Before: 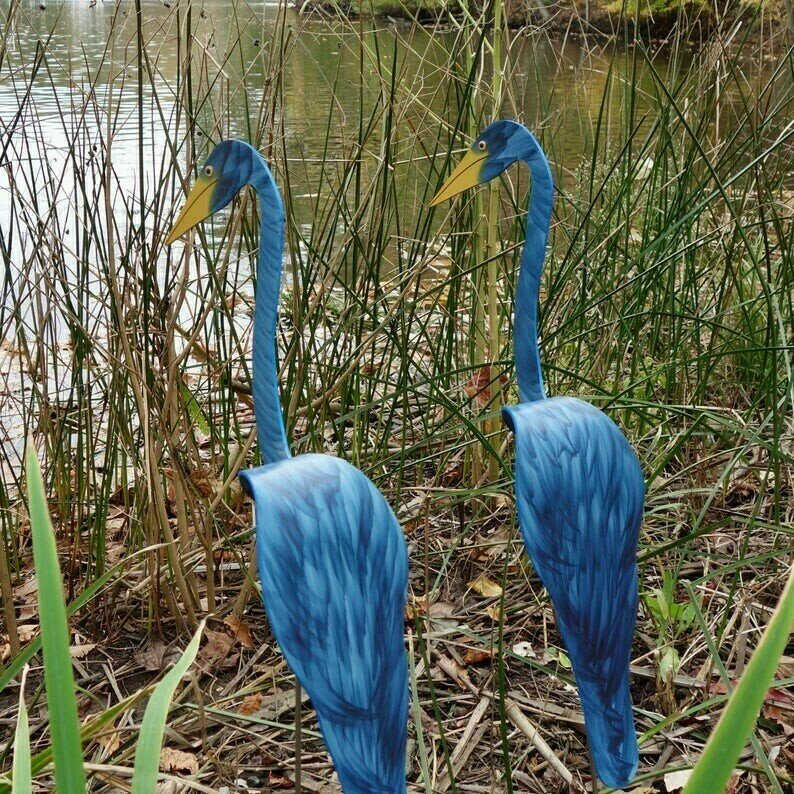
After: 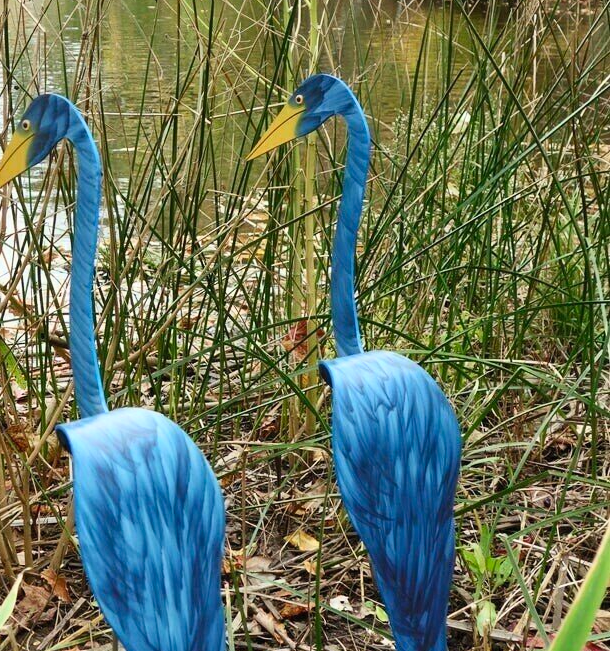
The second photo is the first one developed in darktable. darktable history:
contrast brightness saturation: contrast 0.2, brightness 0.16, saturation 0.22
crop: left 23.095%, top 5.827%, bottom 11.854%
